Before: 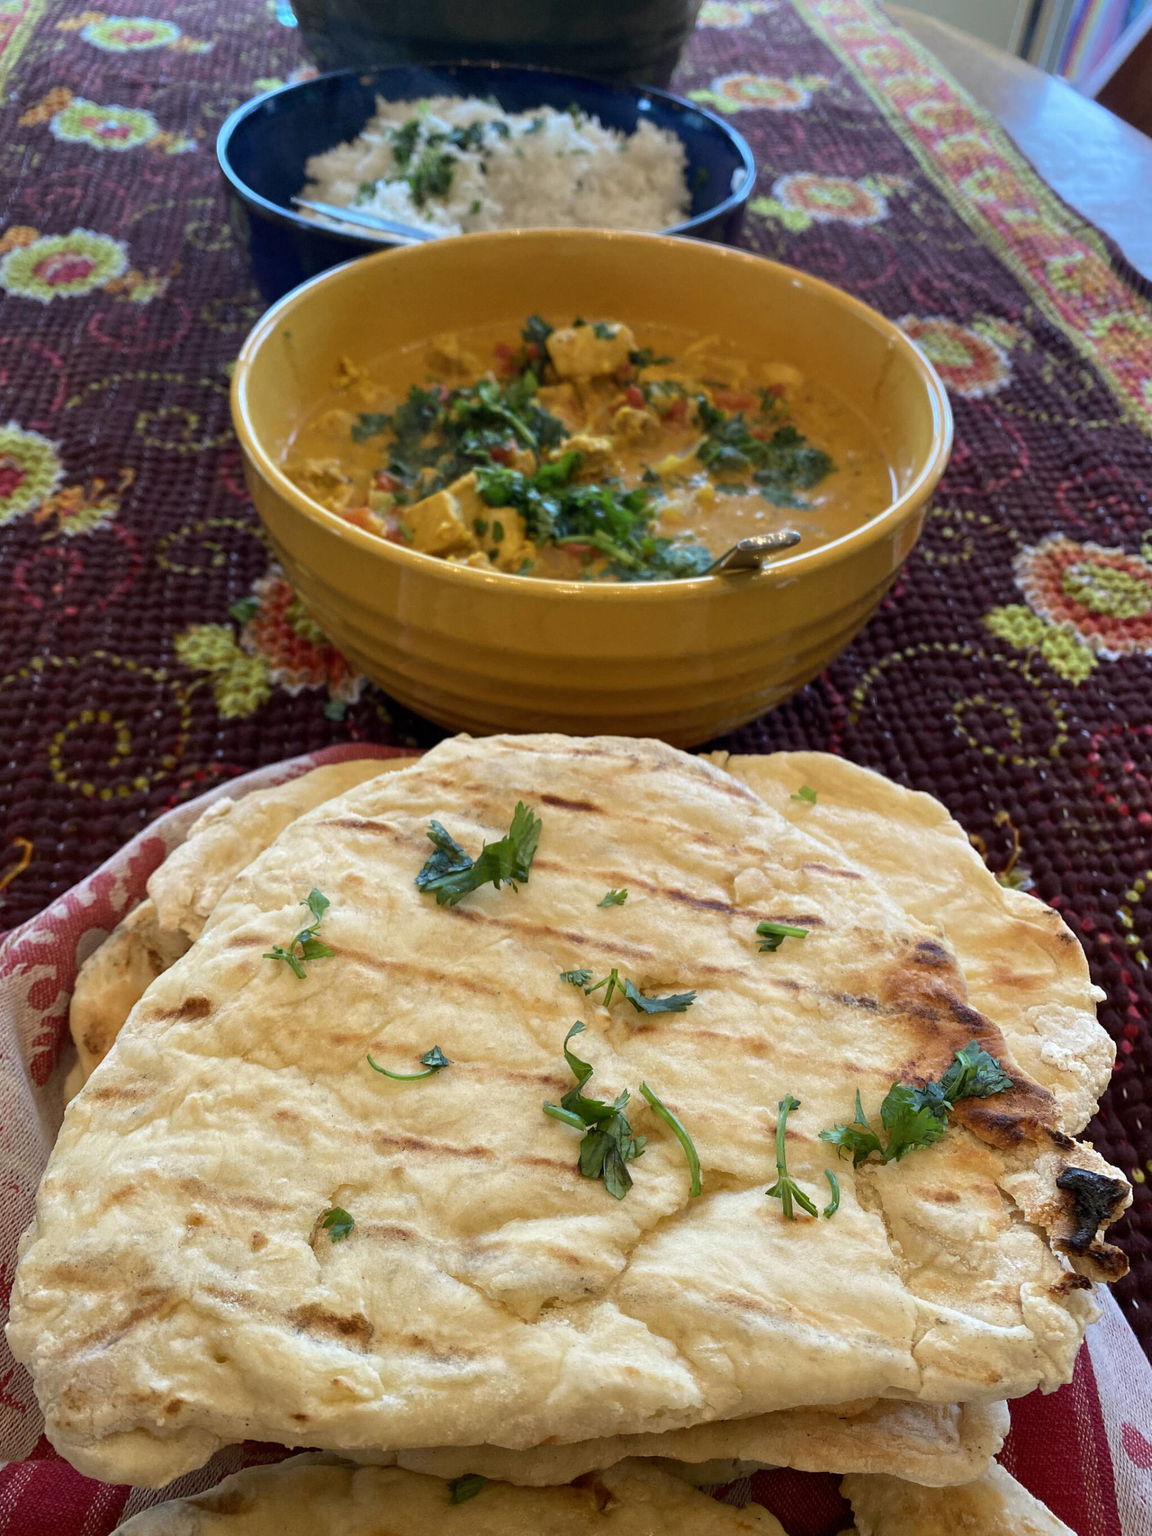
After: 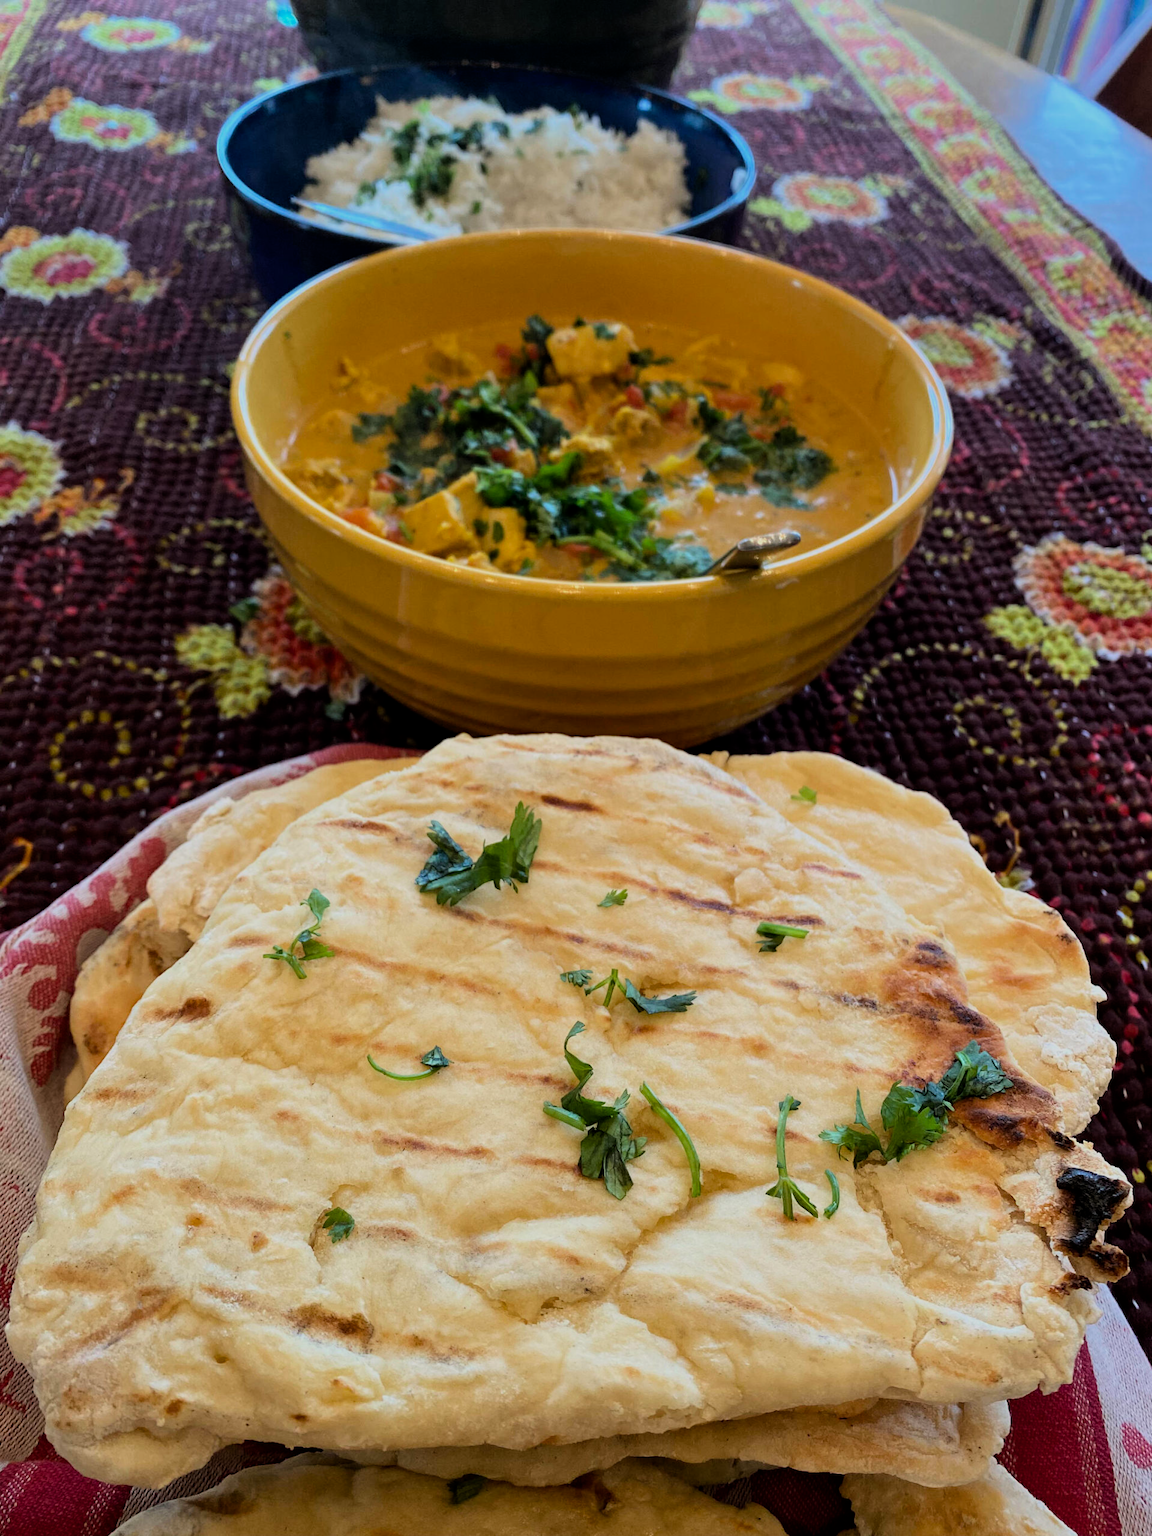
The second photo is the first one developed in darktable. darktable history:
filmic rgb: middle gray luminance 29.03%, black relative exposure -10.24 EV, white relative exposure 5.48 EV, threshold 5.94 EV, target black luminance 0%, hardness 3.92, latitude 2.7%, contrast 1.126, highlights saturation mix 4.64%, shadows ↔ highlights balance 15.26%, color science v6 (2022), enable highlight reconstruction true
